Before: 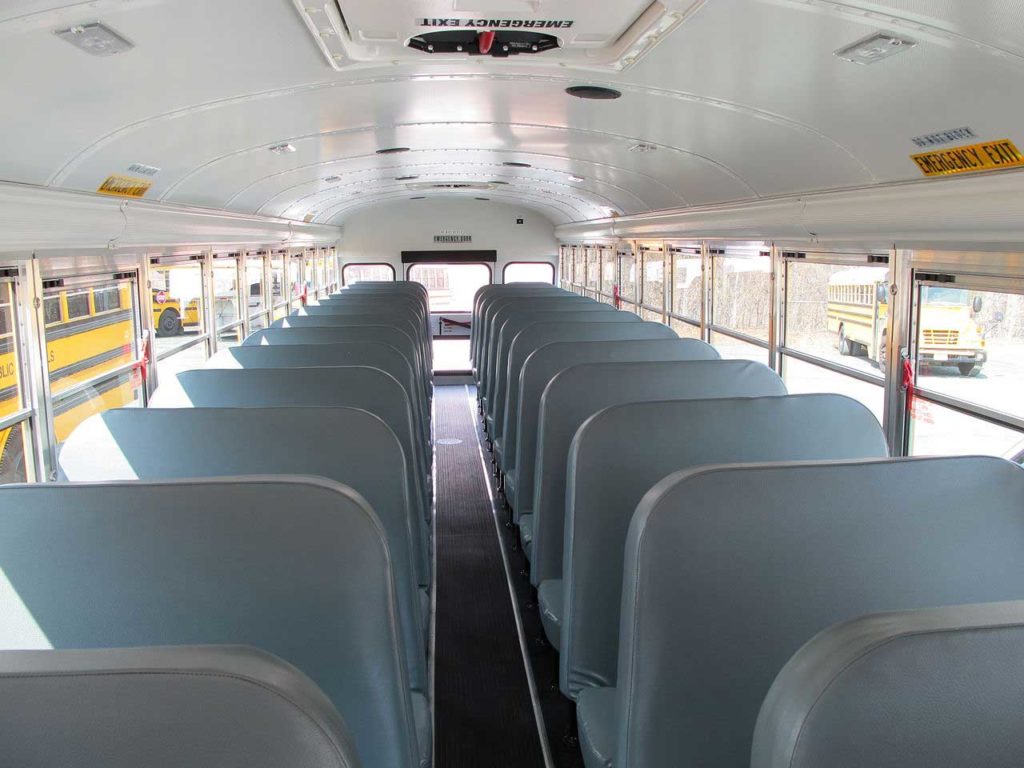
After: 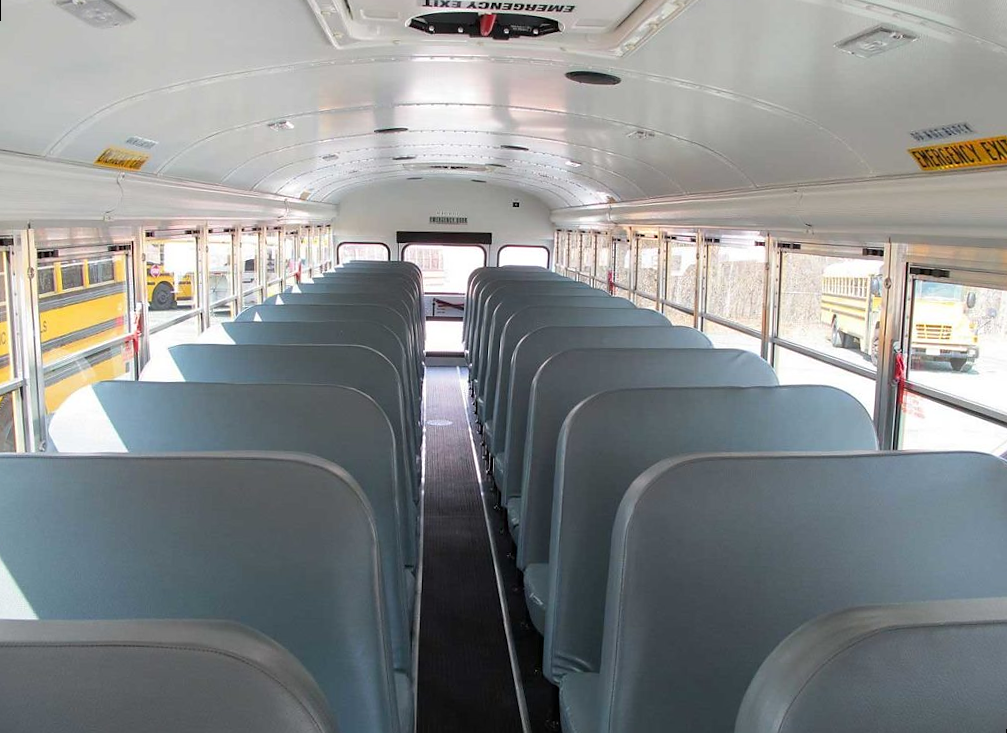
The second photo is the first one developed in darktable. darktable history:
sharpen: radius 1, threshold 1
color balance rgb: global vibrance 6.81%, saturation formula JzAzBz (2021)
rotate and perspective: rotation 1.57°, crop left 0.018, crop right 0.982, crop top 0.039, crop bottom 0.961
